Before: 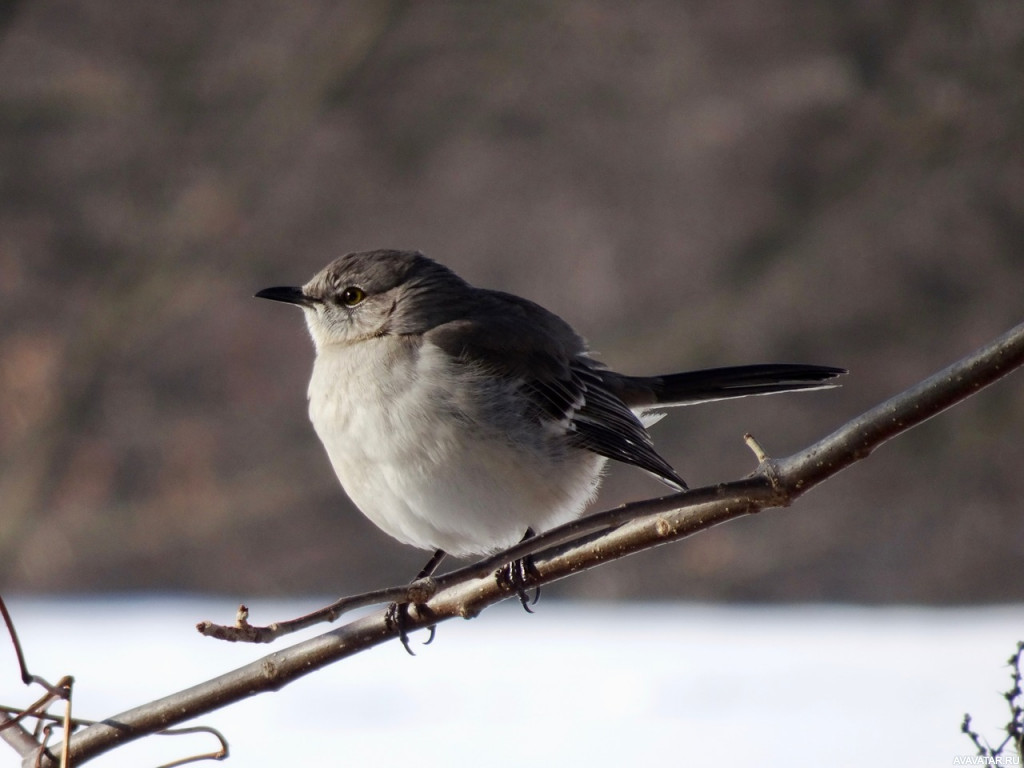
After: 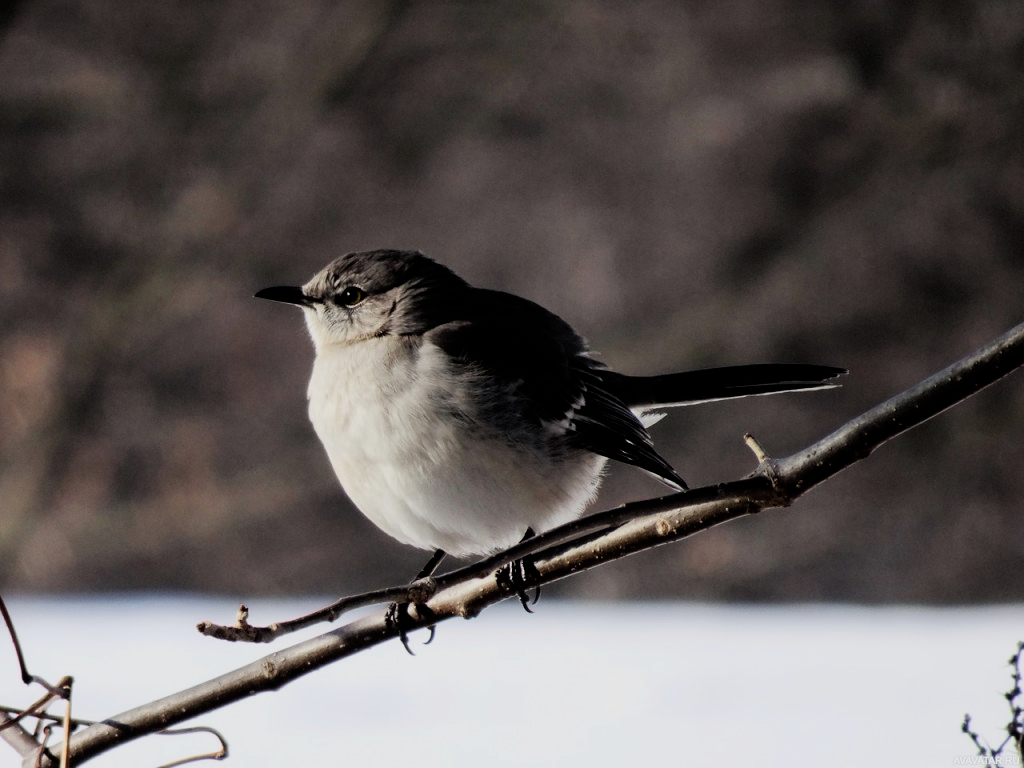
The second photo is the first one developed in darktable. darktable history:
filmic rgb: black relative exposure -5 EV, hardness 2.88, contrast 1.4
white balance: emerald 1
